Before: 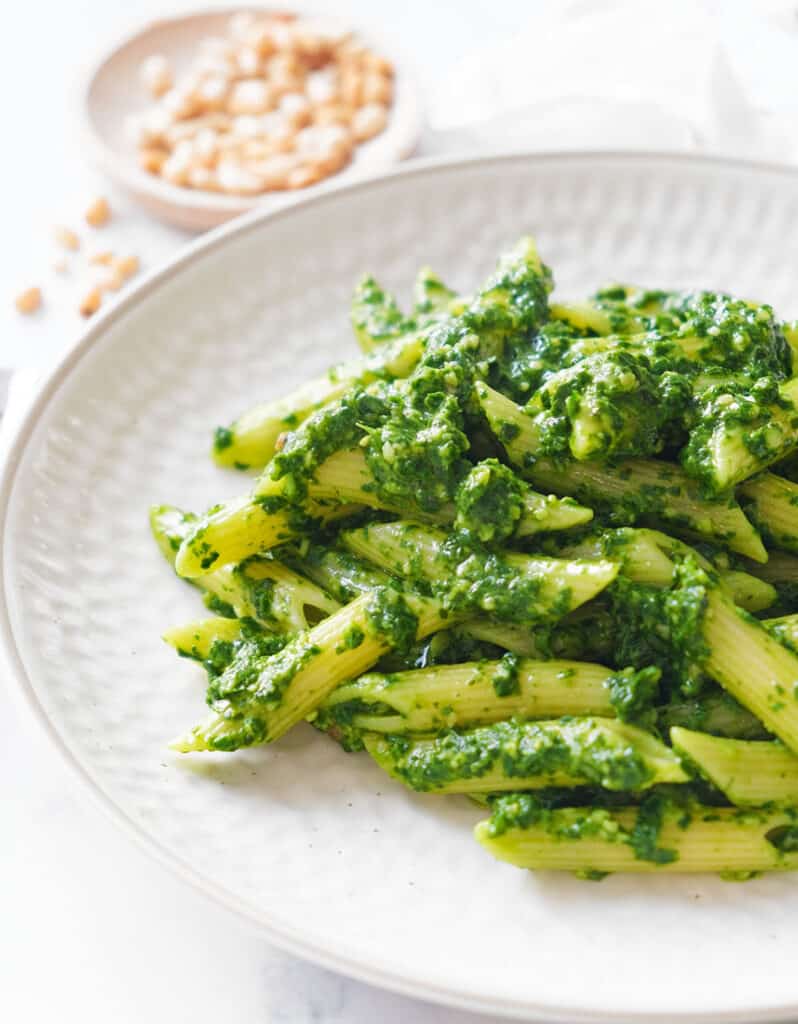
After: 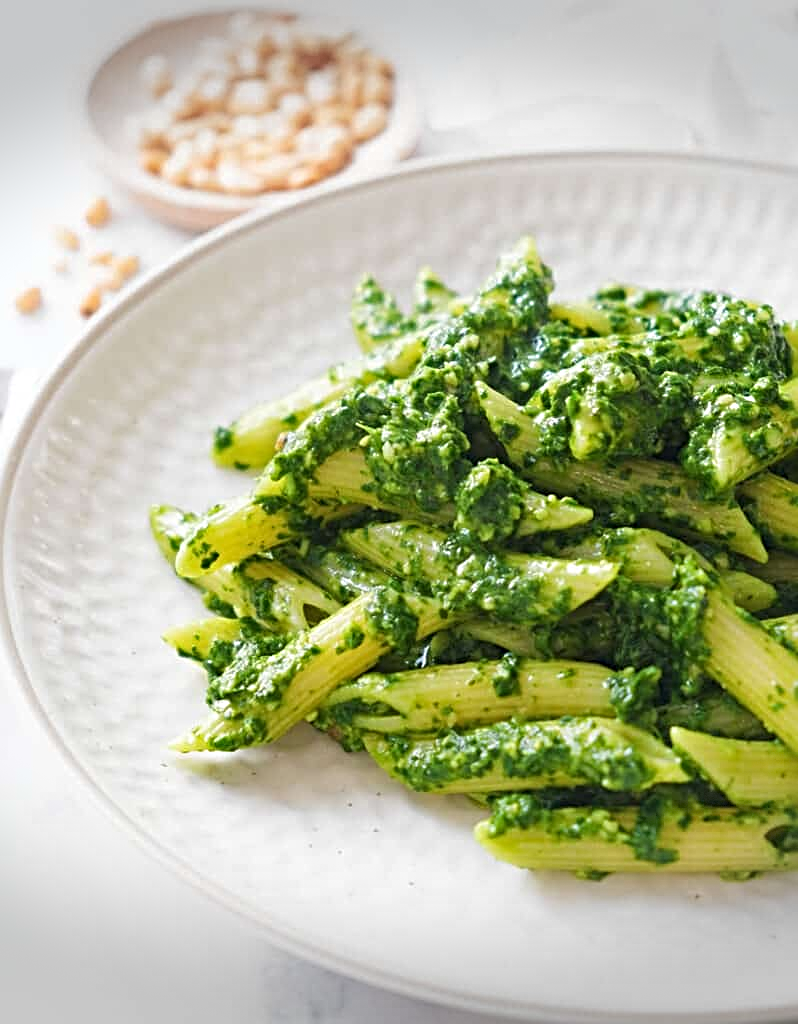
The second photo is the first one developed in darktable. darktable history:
sharpen: radius 4
vignetting: fall-off start 100%, brightness -0.406, saturation -0.3, width/height ratio 1.324, dithering 8-bit output, unbound false
